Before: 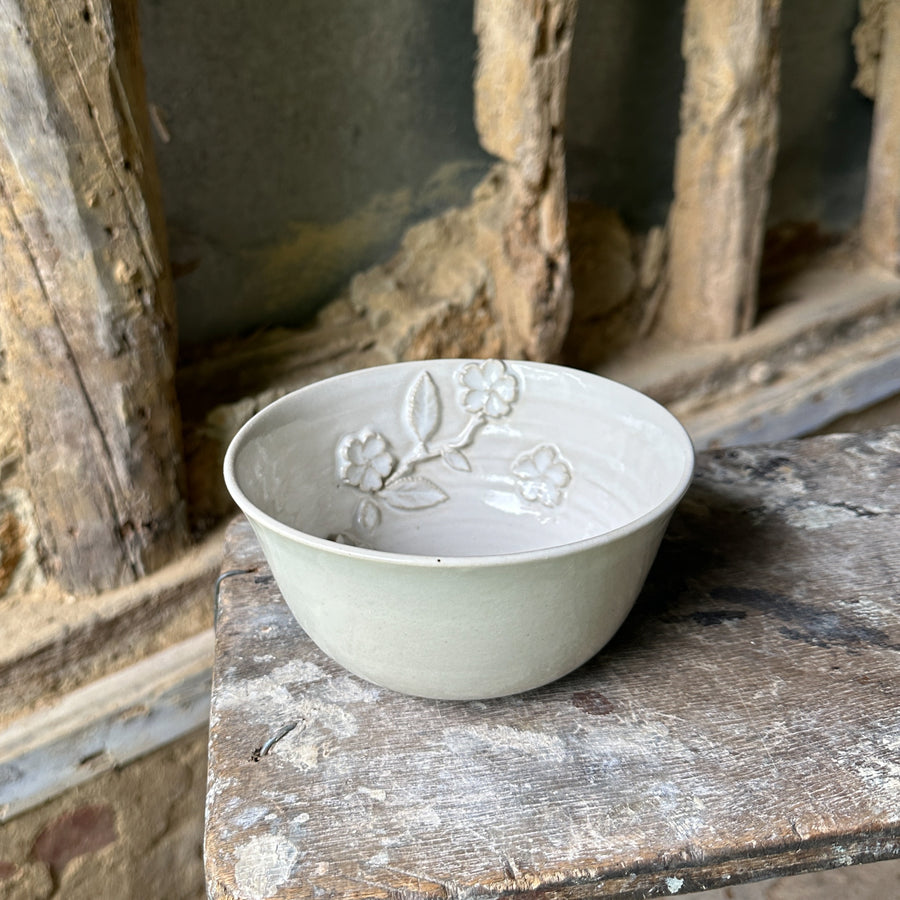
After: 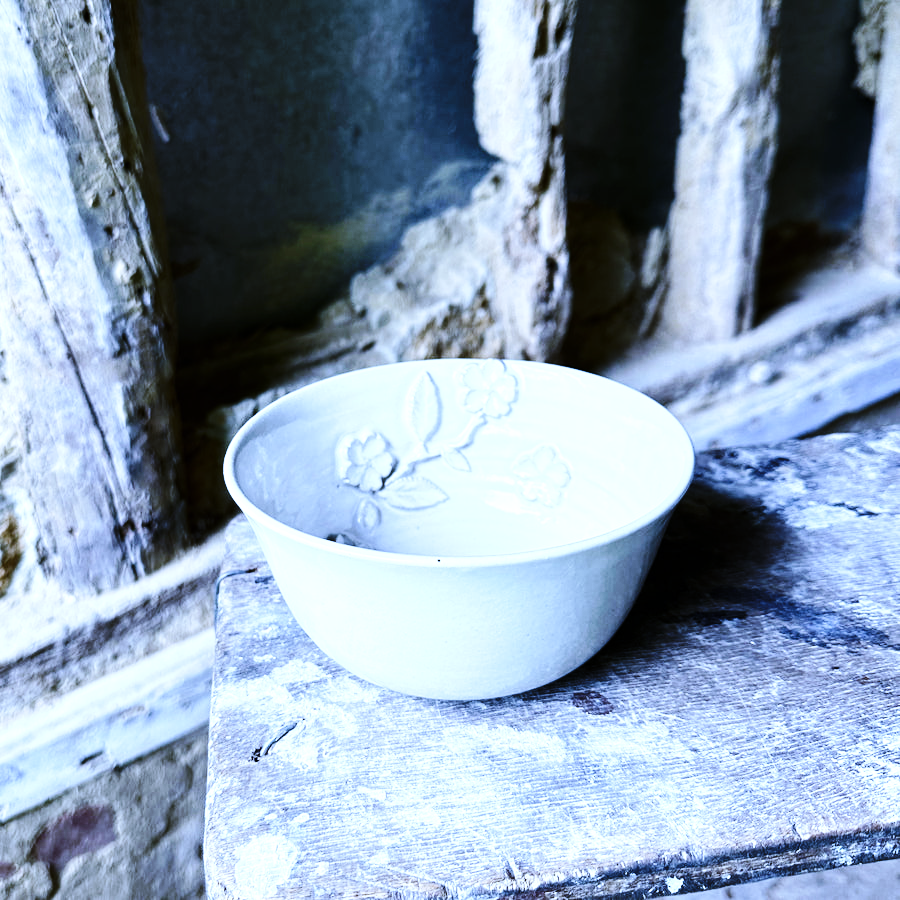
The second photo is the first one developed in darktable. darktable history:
base curve: curves: ch0 [(0, 0) (0.036, 0.025) (0.121, 0.166) (0.206, 0.329) (0.605, 0.79) (1, 1)], preserve colors none
white balance: red 0.766, blue 1.537
tone equalizer: -8 EV -0.75 EV, -7 EV -0.7 EV, -6 EV -0.6 EV, -5 EV -0.4 EV, -3 EV 0.4 EV, -2 EV 0.6 EV, -1 EV 0.7 EV, +0 EV 0.75 EV, edges refinement/feathering 500, mask exposure compensation -1.57 EV, preserve details no
